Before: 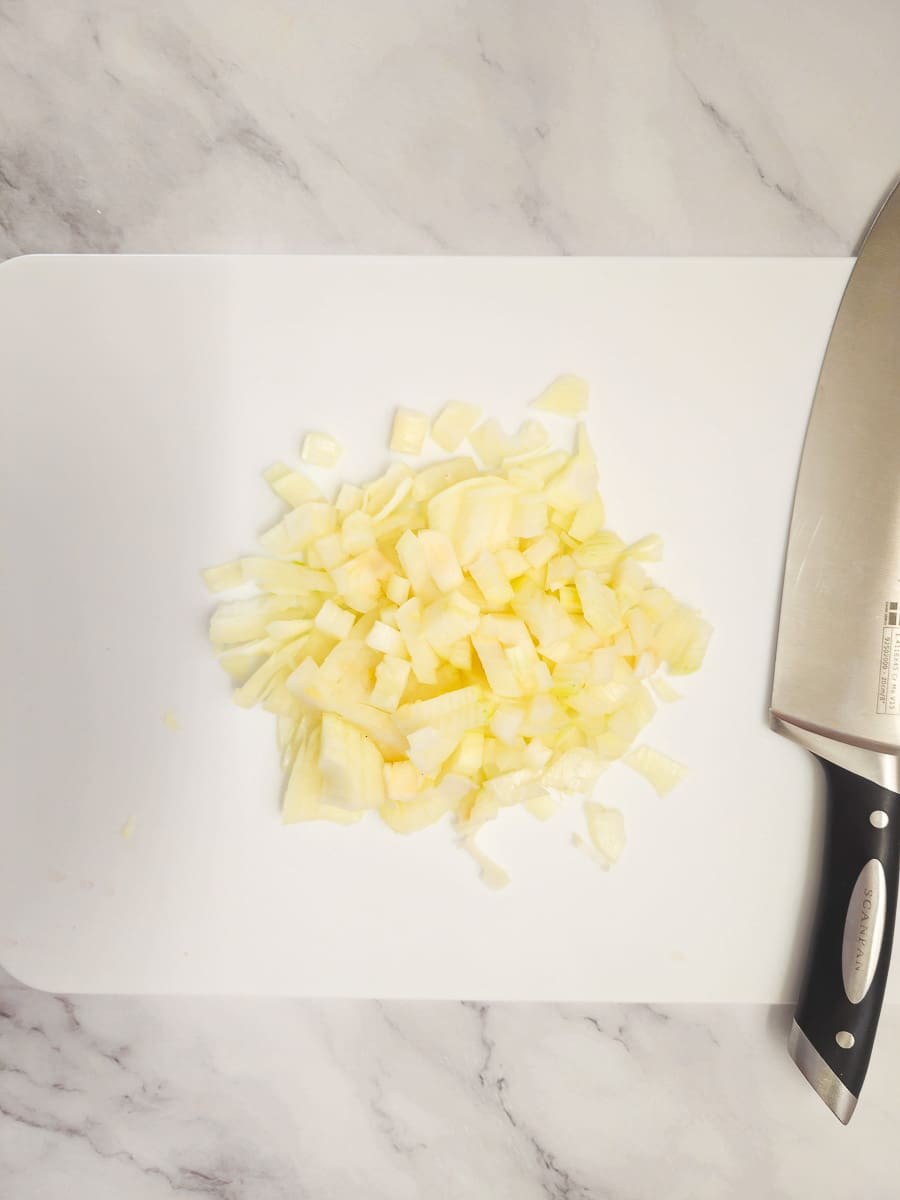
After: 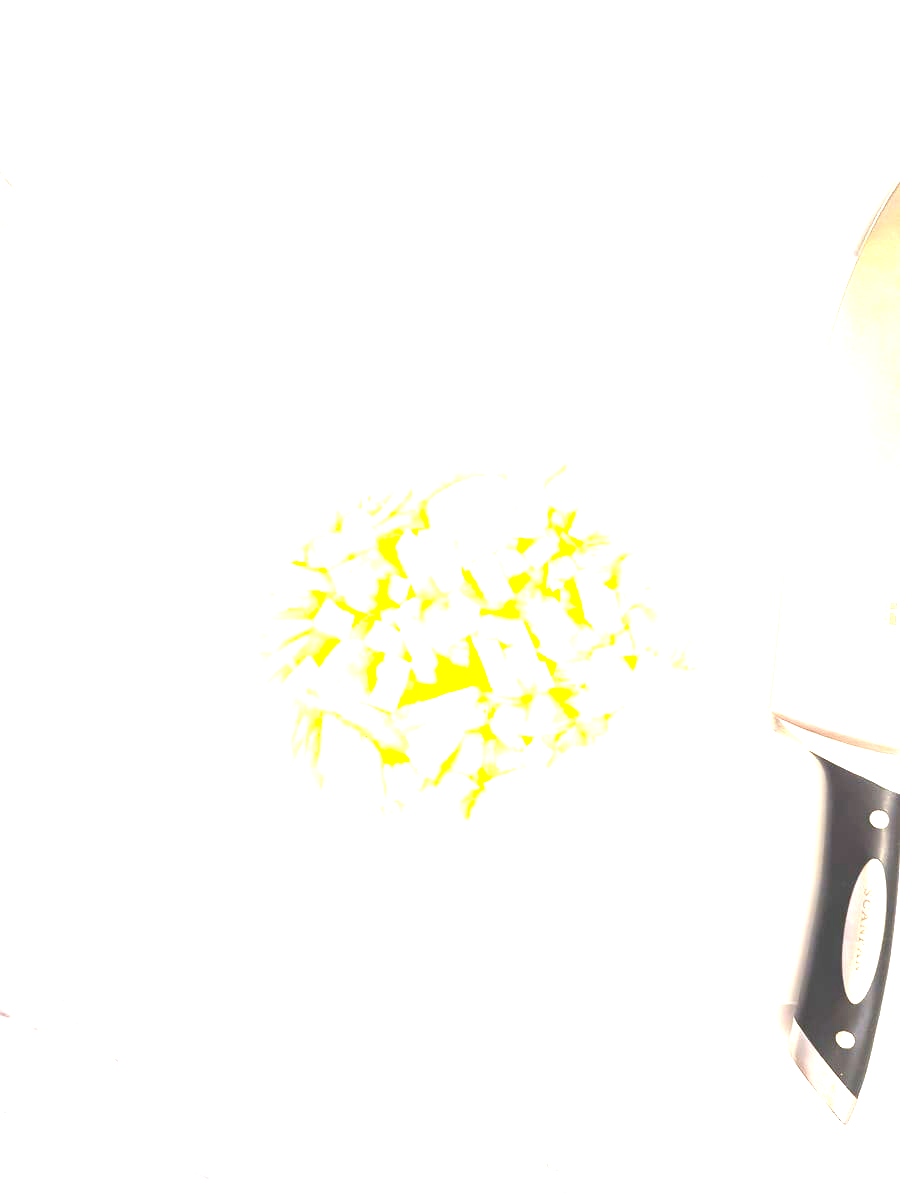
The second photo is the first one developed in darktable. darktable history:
color balance: output saturation 120%
exposure: exposure 2.25 EV, compensate highlight preservation false
contrast brightness saturation: saturation -0.05
